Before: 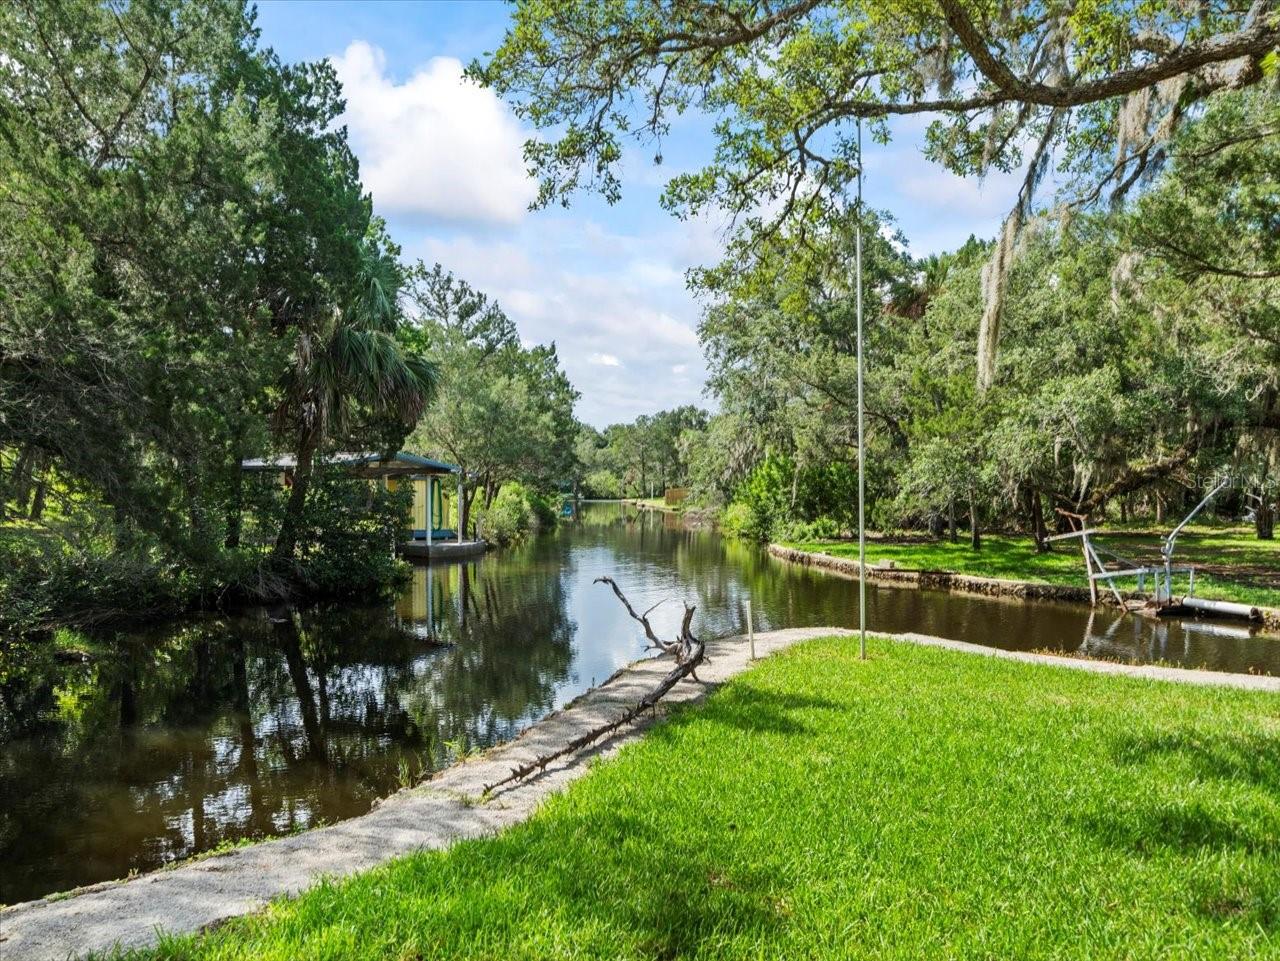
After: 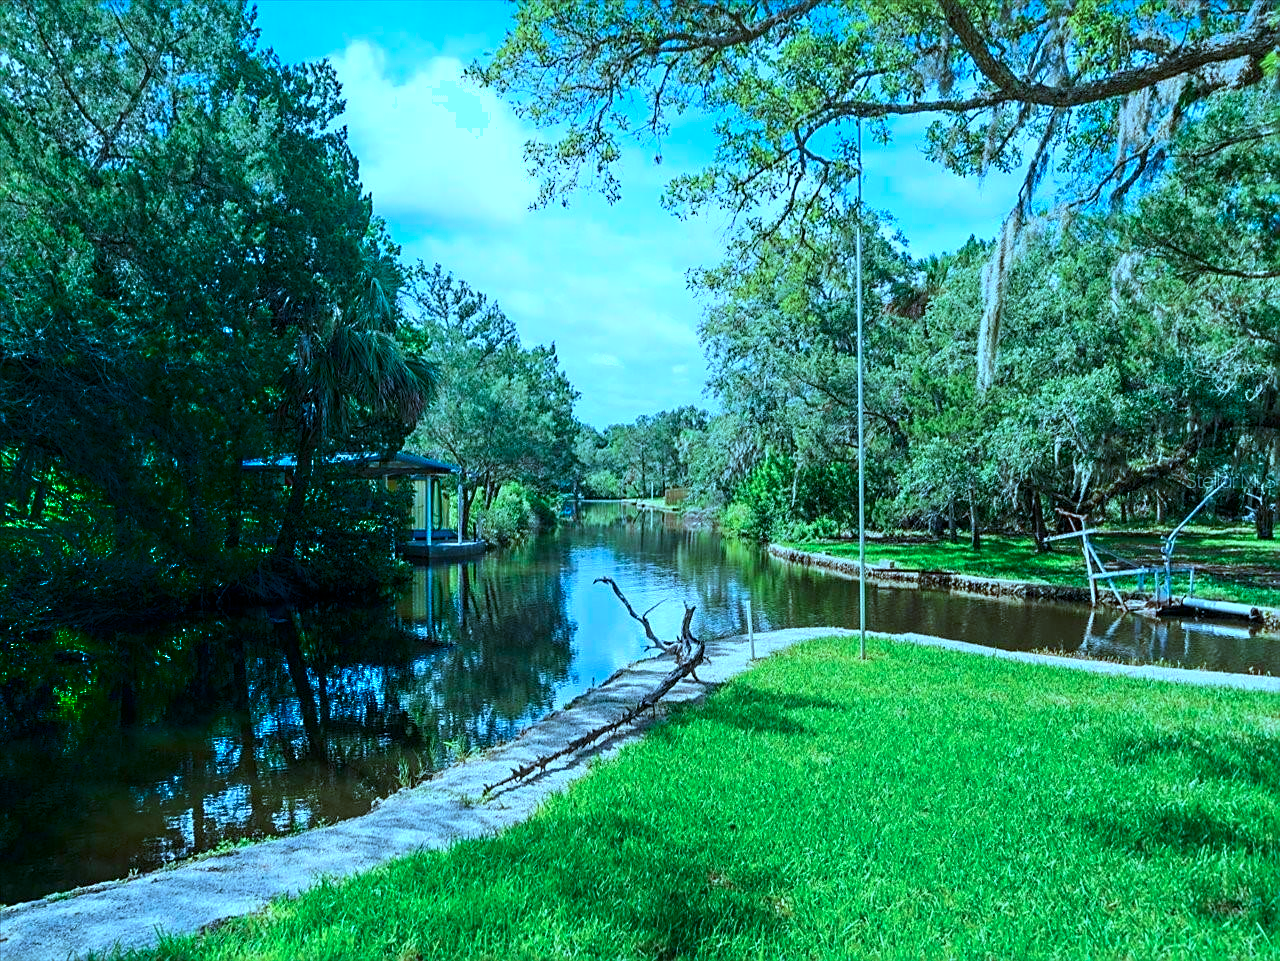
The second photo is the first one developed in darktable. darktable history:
contrast brightness saturation: saturation 0.103
sharpen: on, module defaults
shadows and highlights: shadows -89.68, highlights 91.32, soften with gaussian
color calibration: illuminant custom, x 0.433, y 0.395, temperature 3141.76 K, clip negative RGB from gamut false
